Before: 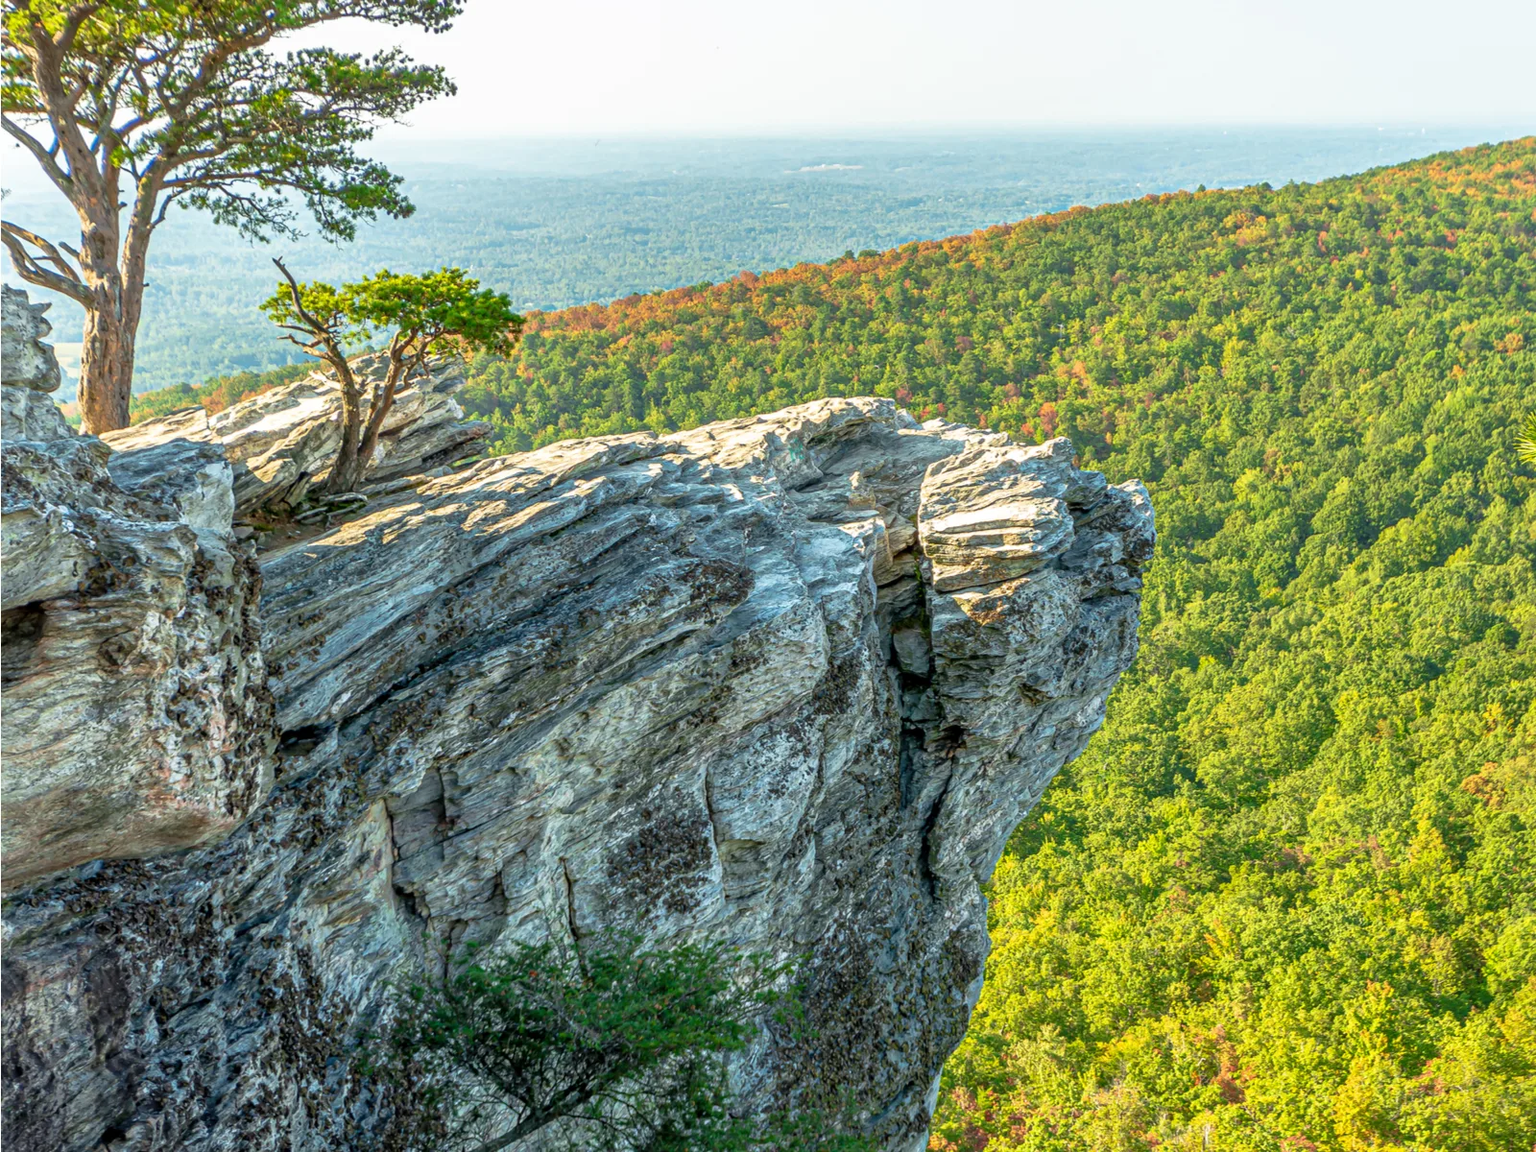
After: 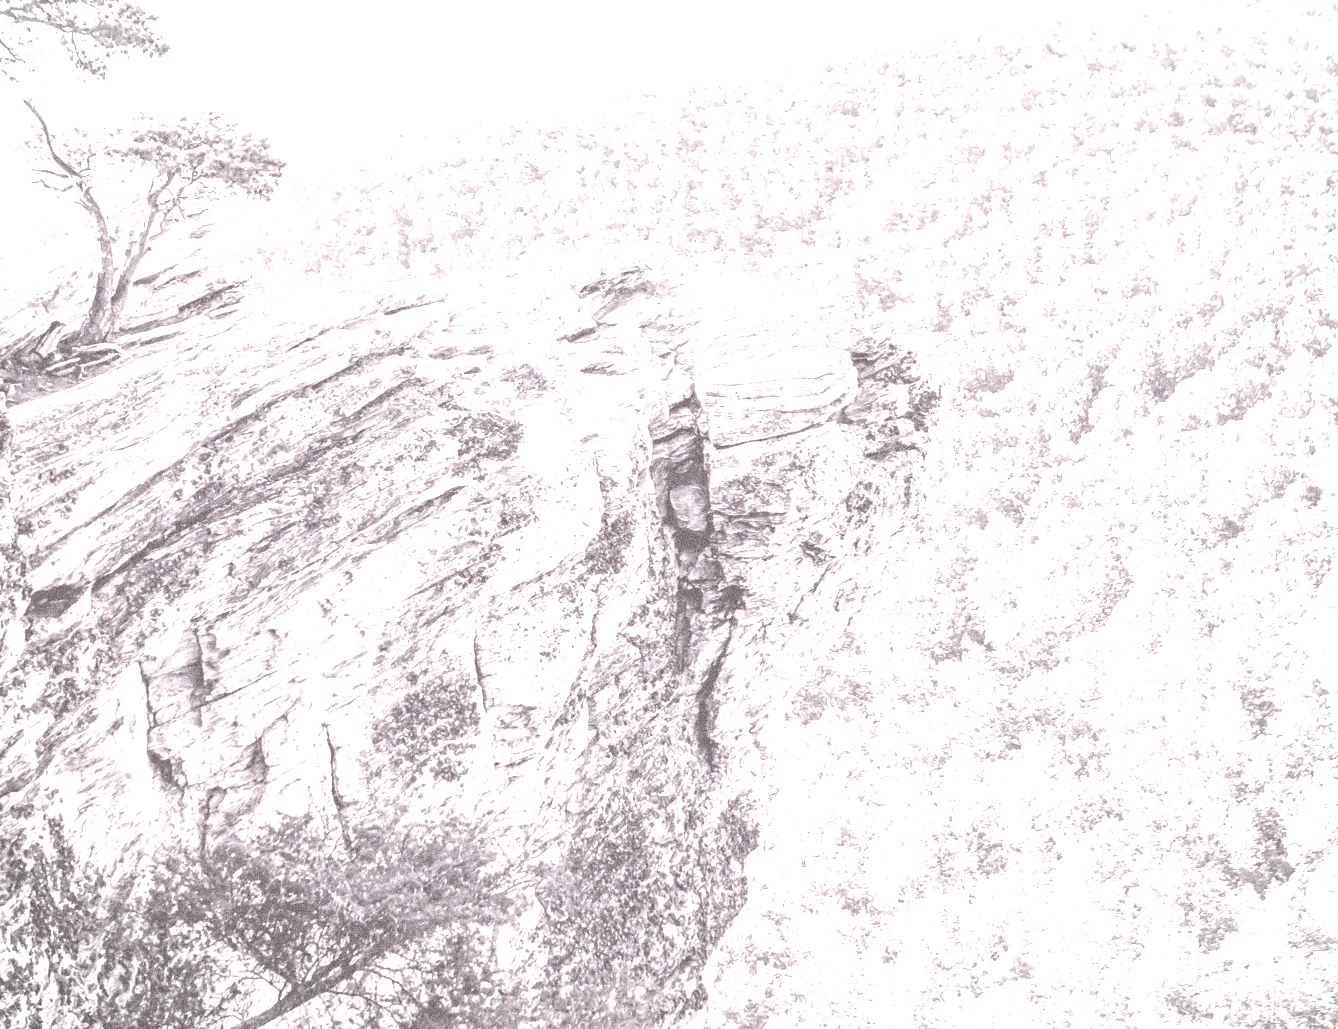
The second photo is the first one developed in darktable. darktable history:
tone equalizer: -8 EV -1.08 EV, -7 EV -1.01 EV, -6 EV -0.867 EV, -5 EV -0.578 EV, -3 EV 0.578 EV, -2 EV 0.867 EV, -1 EV 1.01 EV, +0 EV 1.08 EV, edges refinement/feathering 500, mask exposure compensation -1.57 EV, preserve details no
vignetting: fall-off start 100%, brightness -0.282, width/height ratio 1.31
color correction: saturation 1.34
crop: left 16.315%, top 14.246%
colorize: hue 25.2°, saturation 83%, source mix 82%, lightness 79%, version 1
grain: coarseness 10.62 ISO, strength 55.56%
exposure: black level correction 0, exposure 0.5 EV, compensate highlight preservation false
